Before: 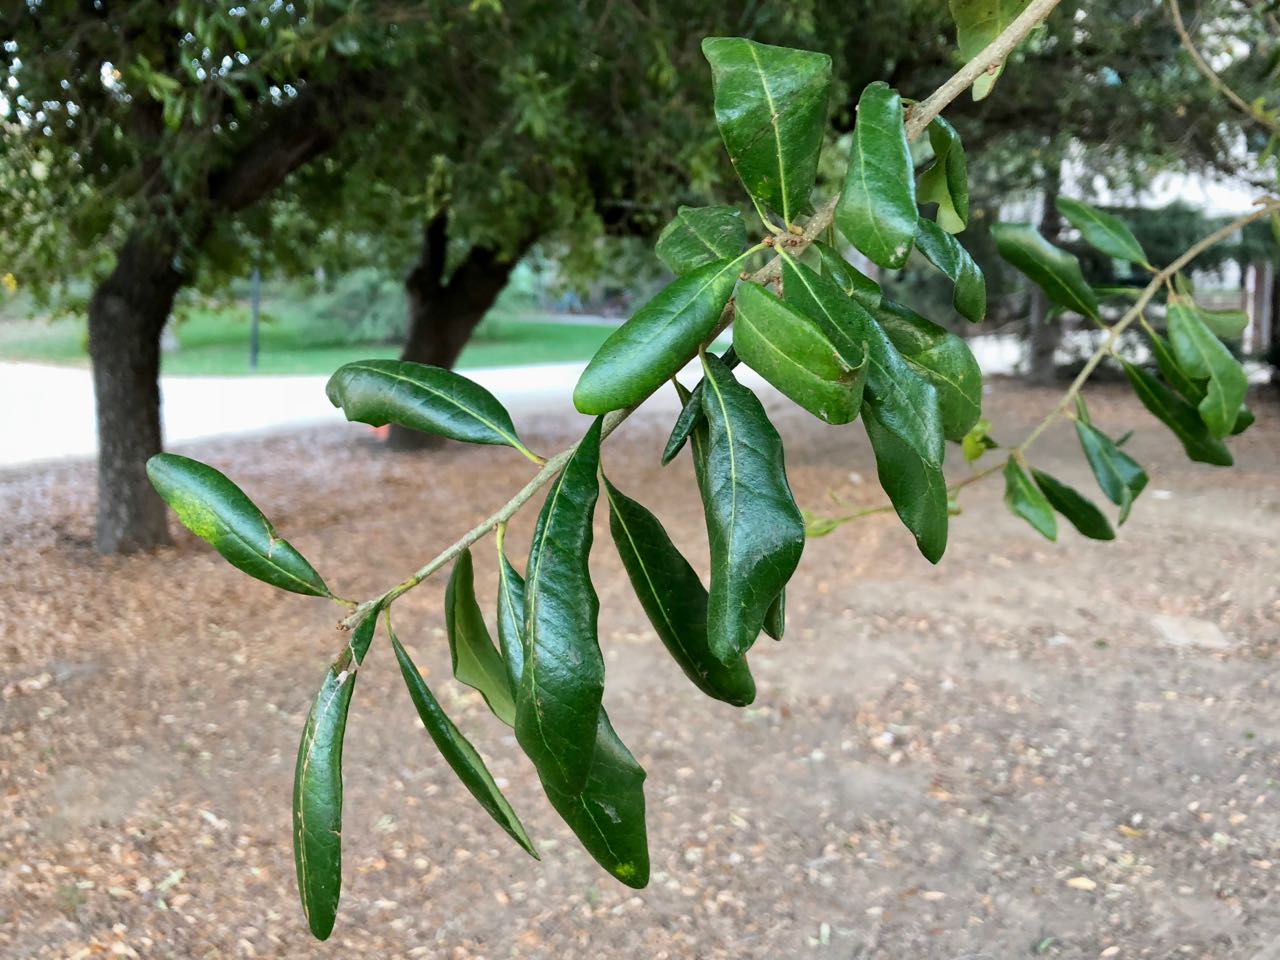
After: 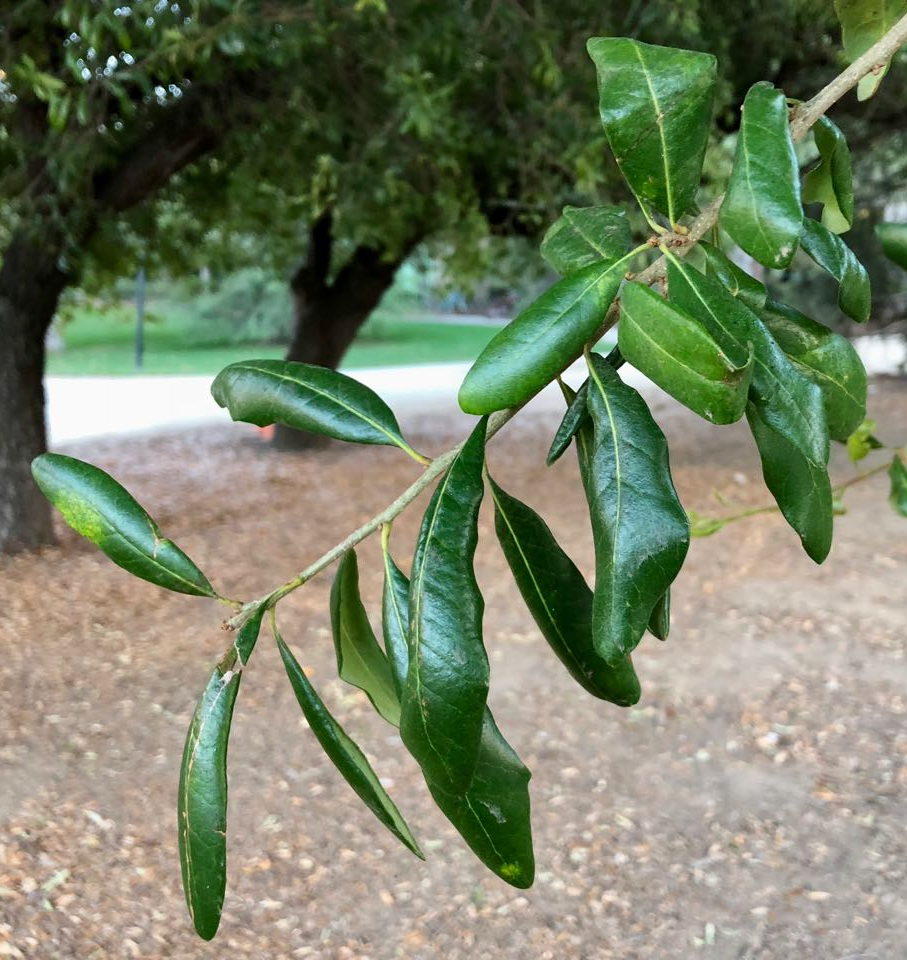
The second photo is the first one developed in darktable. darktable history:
crop and rotate: left 9.005%, right 20.101%
